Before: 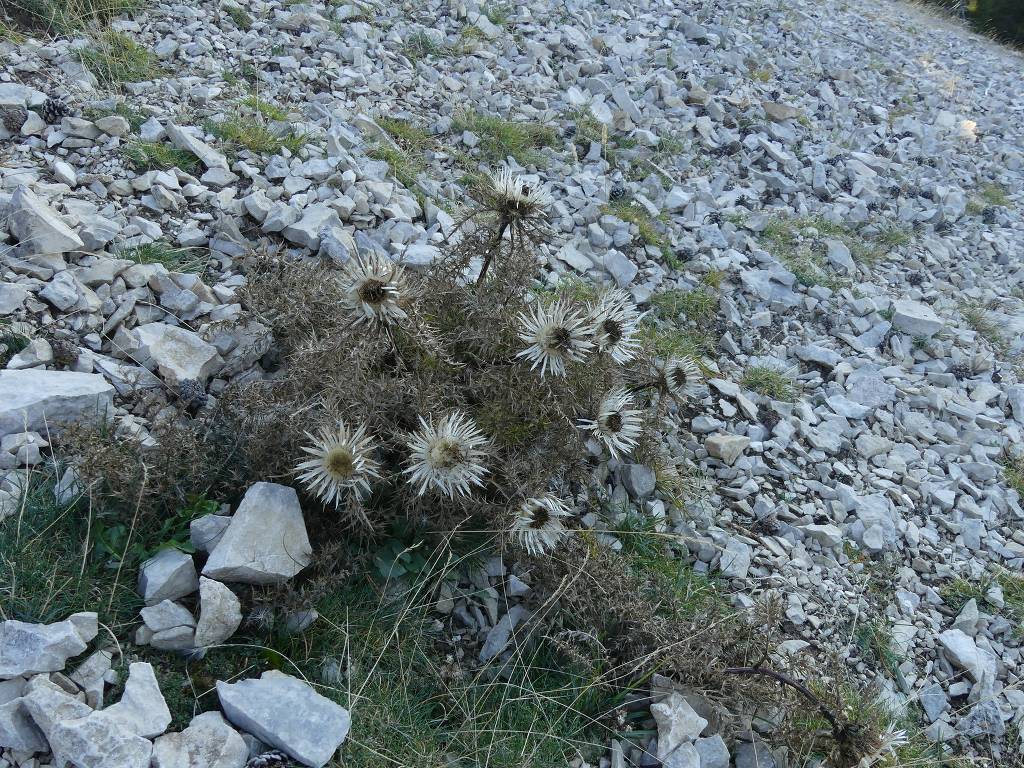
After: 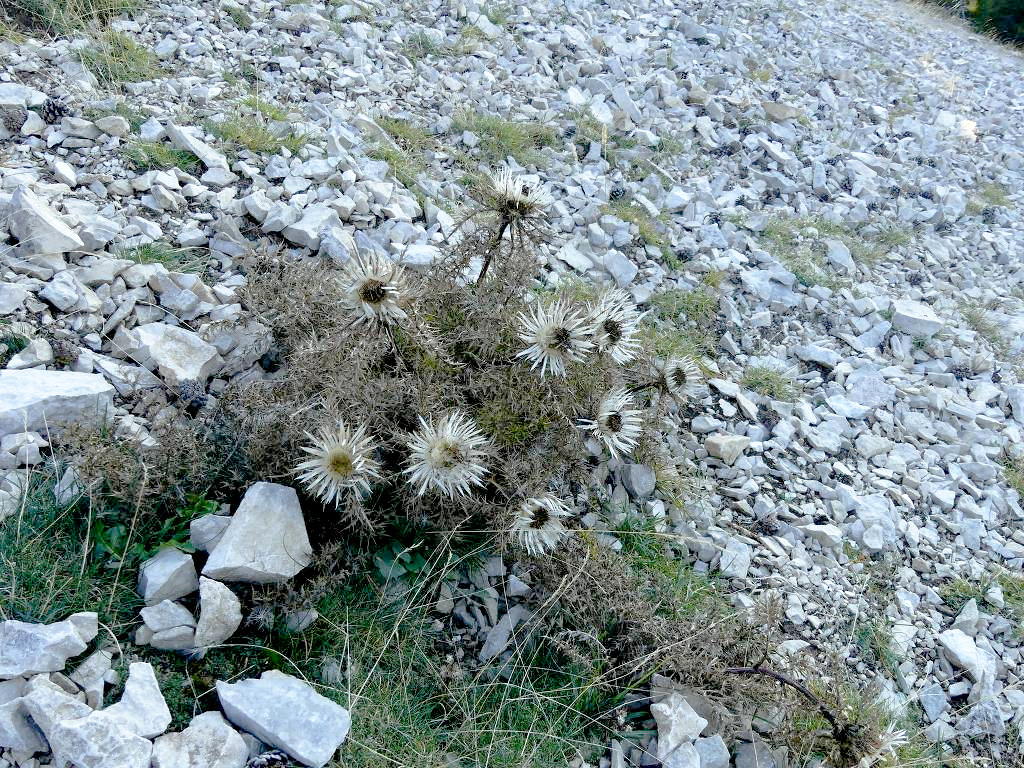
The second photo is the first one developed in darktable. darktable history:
tone curve: curves: ch0 [(0, 0) (0.003, 0.007) (0.011, 0.011) (0.025, 0.021) (0.044, 0.04) (0.069, 0.07) (0.1, 0.129) (0.136, 0.187) (0.177, 0.254) (0.224, 0.325) (0.277, 0.398) (0.335, 0.461) (0.399, 0.513) (0.468, 0.571) (0.543, 0.624) (0.623, 0.69) (0.709, 0.777) (0.801, 0.86) (0.898, 0.953) (1, 1)], preserve colors none
exposure: black level correction 0.011, compensate exposure bias true, compensate highlight preservation false
